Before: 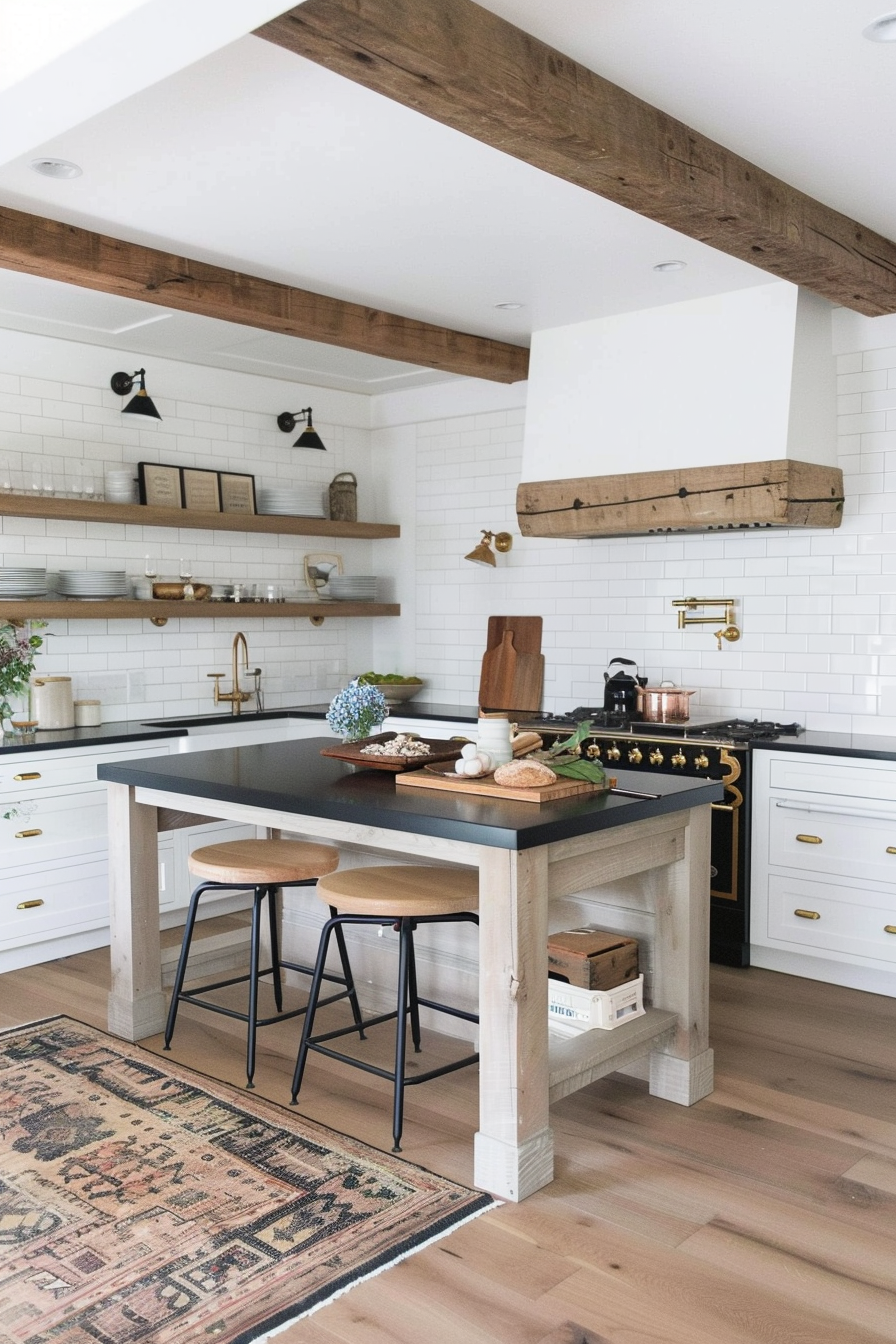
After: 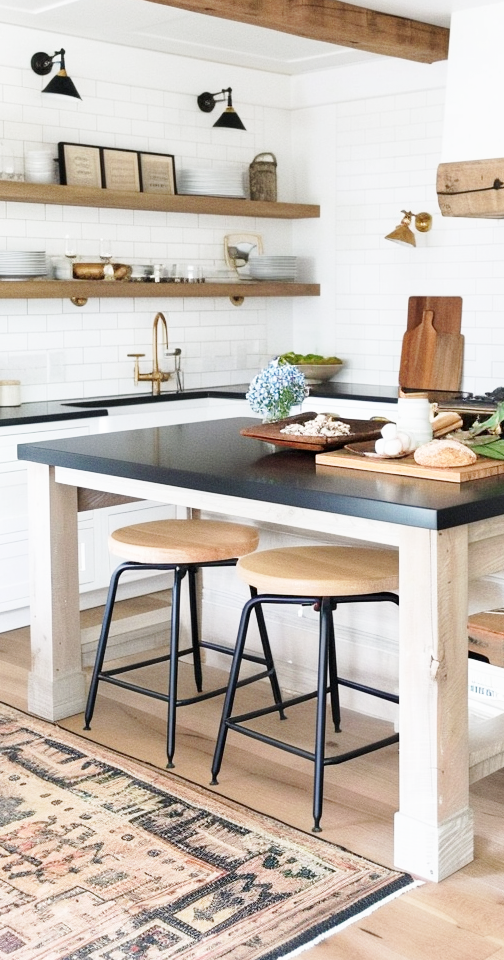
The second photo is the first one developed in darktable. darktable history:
crop: left 8.966%, top 23.852%, right 34.699%, bottom 4.703%
base curve: curves: ch0 [(0, 0) (0.005, 0.002) (0.15, 0.3) (0.4, 0.7) (0.75, 0.95) (1, 1)], preserve colors none
